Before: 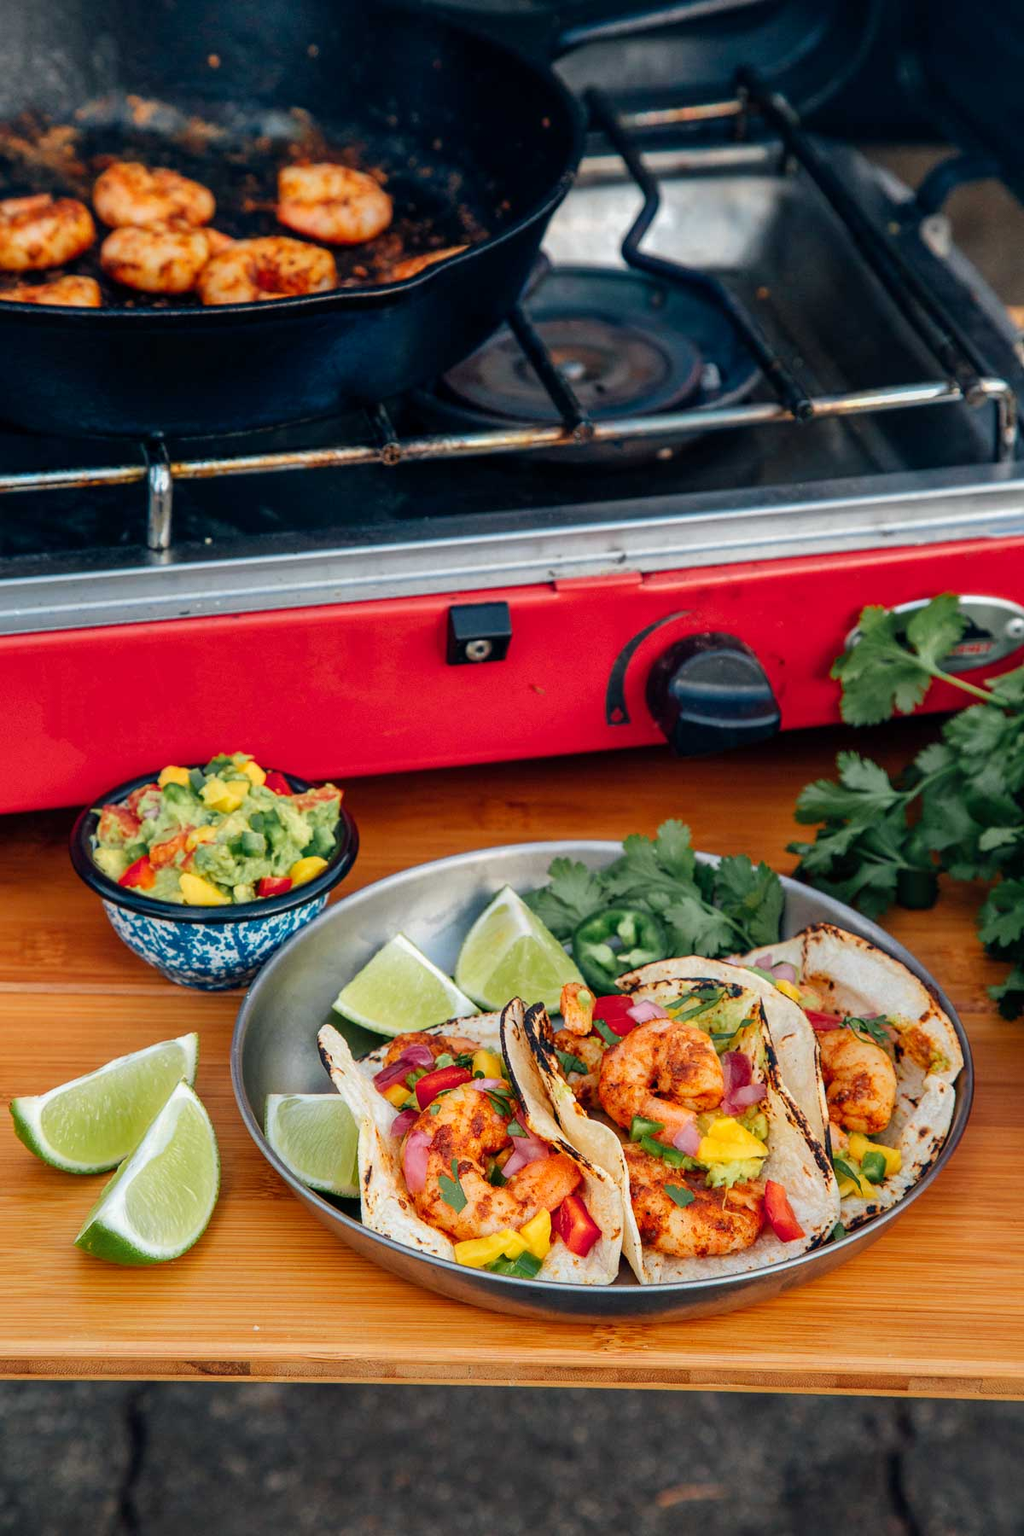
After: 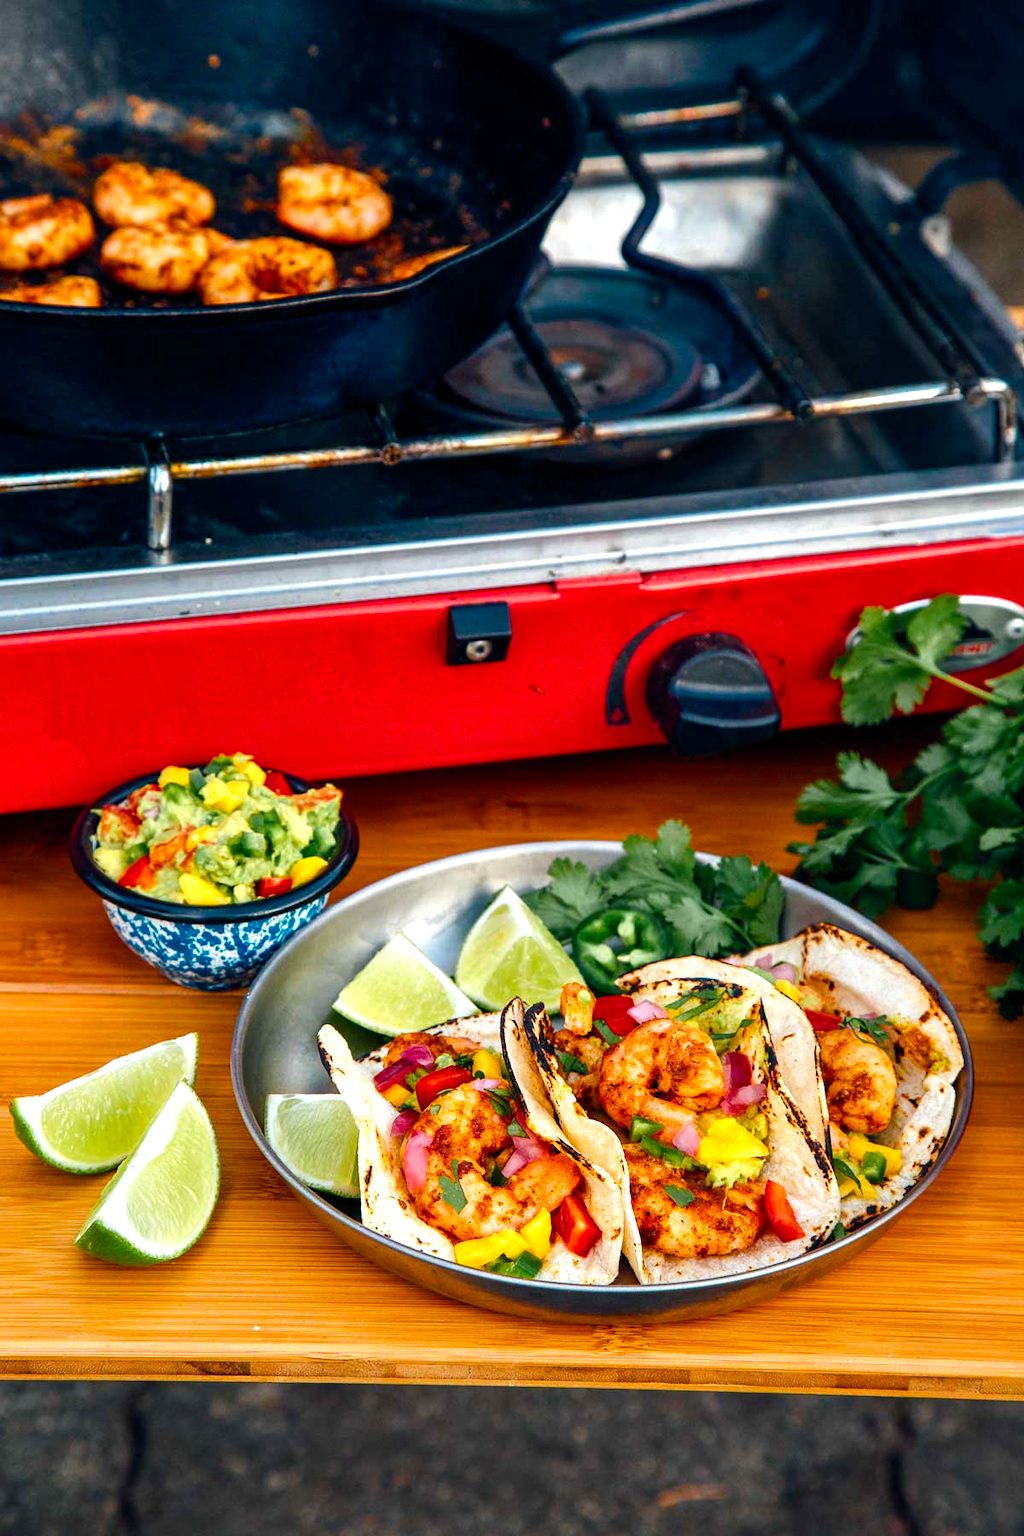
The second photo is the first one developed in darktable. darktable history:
color balance rgb: global offset › hue 171.26°, perceptual saturation grading › global saturation 20%, perceptual saturation grading › highlights -13.971%, perceptual saturation grading › shadows 49.911%, perceptual brilliance grading › global brilliance -5.64%, perceptual brilliance grading › highlights 24.005%, perceptual brilliance grading › mid-tones 6.958%, perceptual brilliance grading › shadows -4.964%, global vibrance 3.051%
